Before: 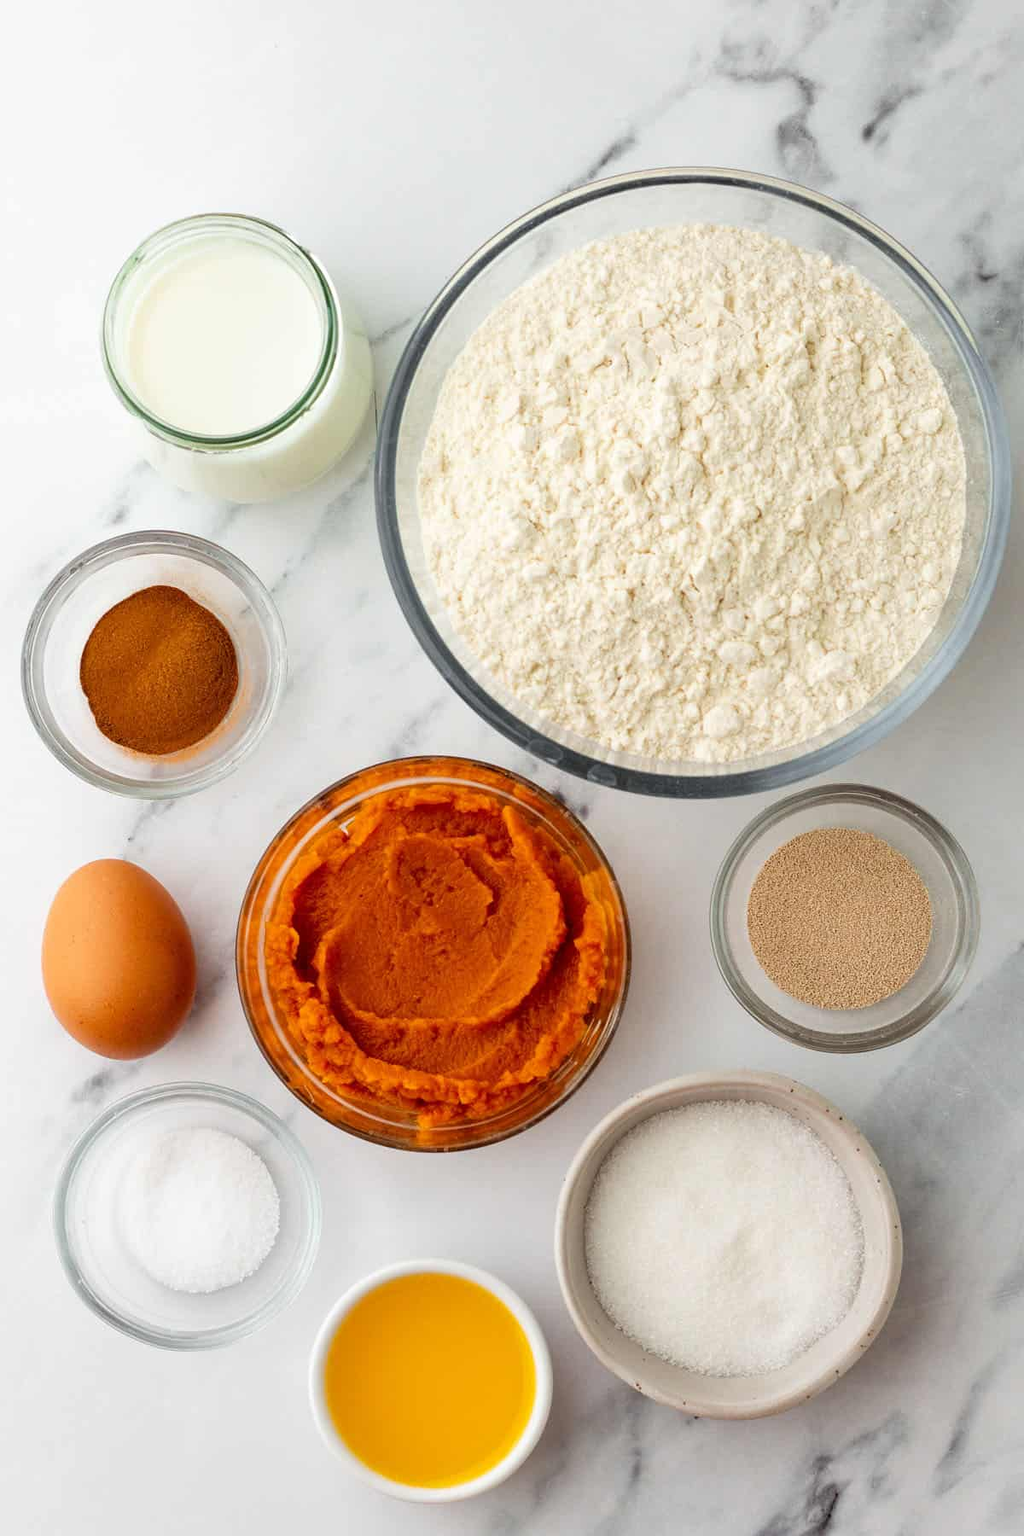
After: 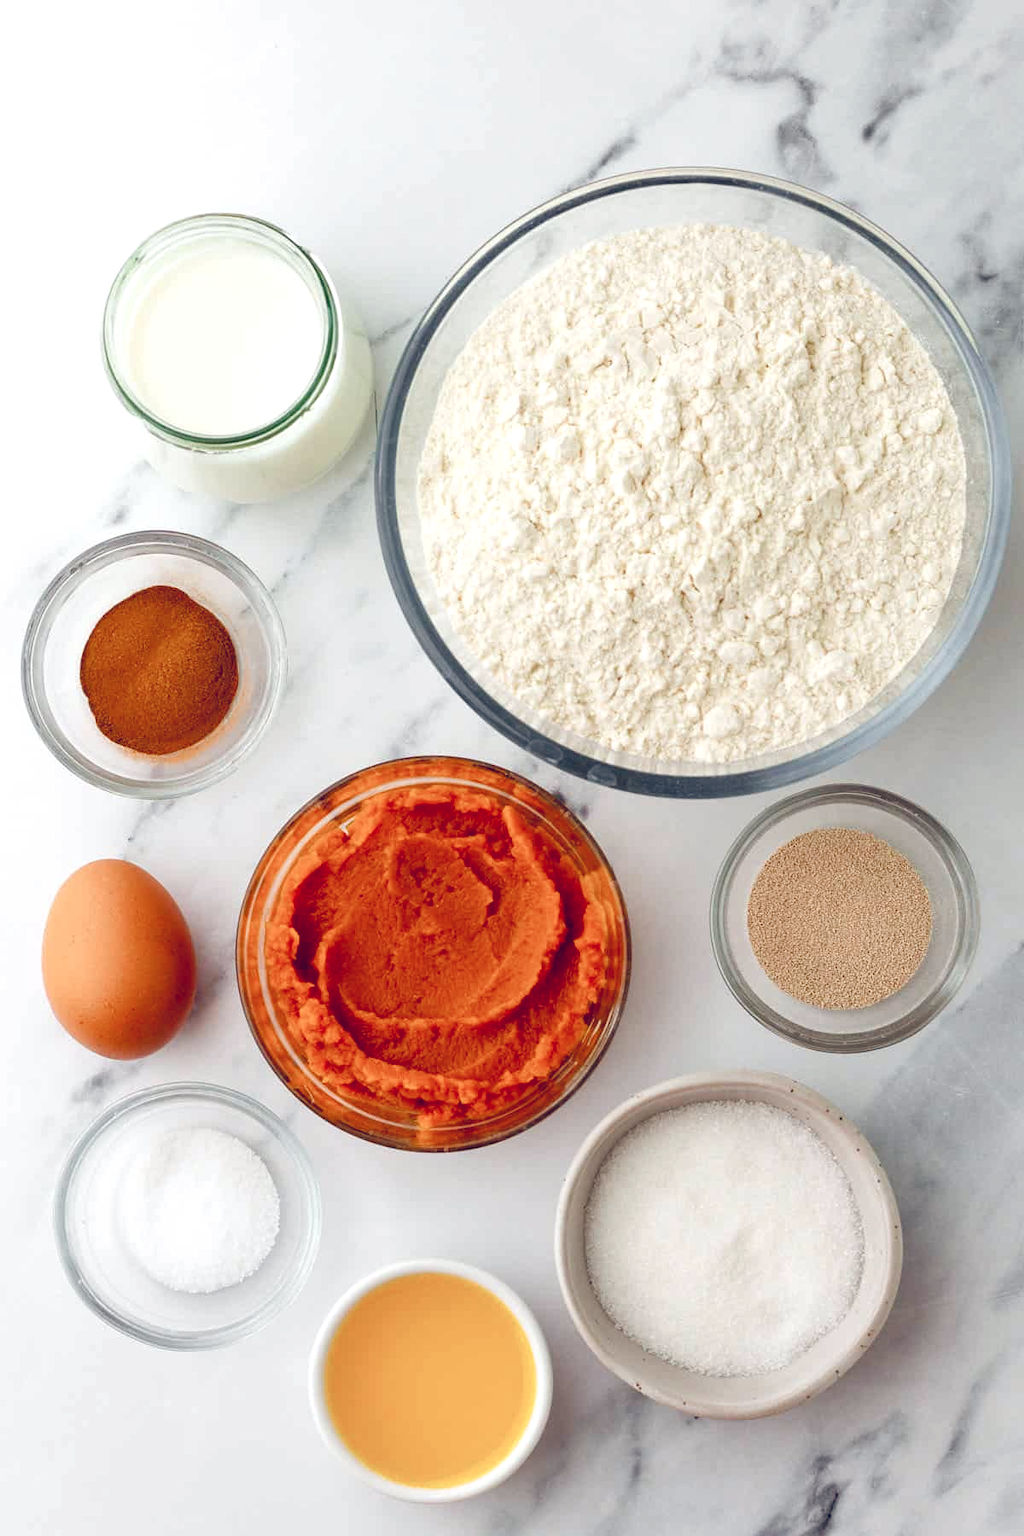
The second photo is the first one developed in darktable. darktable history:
color balance rgb: global offset › luminance 0.411%, global offset › chroma 0.218%, global offset › hue 254.76°, linear chroma grading › shadows 19.135%, linear chroma grading › highlights 3.754%, linear chroma grading › mid-tones 9.93%, perceptual saturation grading › global saturation 0.822%, perceptual saturation grading › highlights -32.55%, perceptual saturation grading › mid-tones 5.18%, perceptual saturation grading › shadows 18.801%, perceptual brilliance grading › global brilliance 3.435%
